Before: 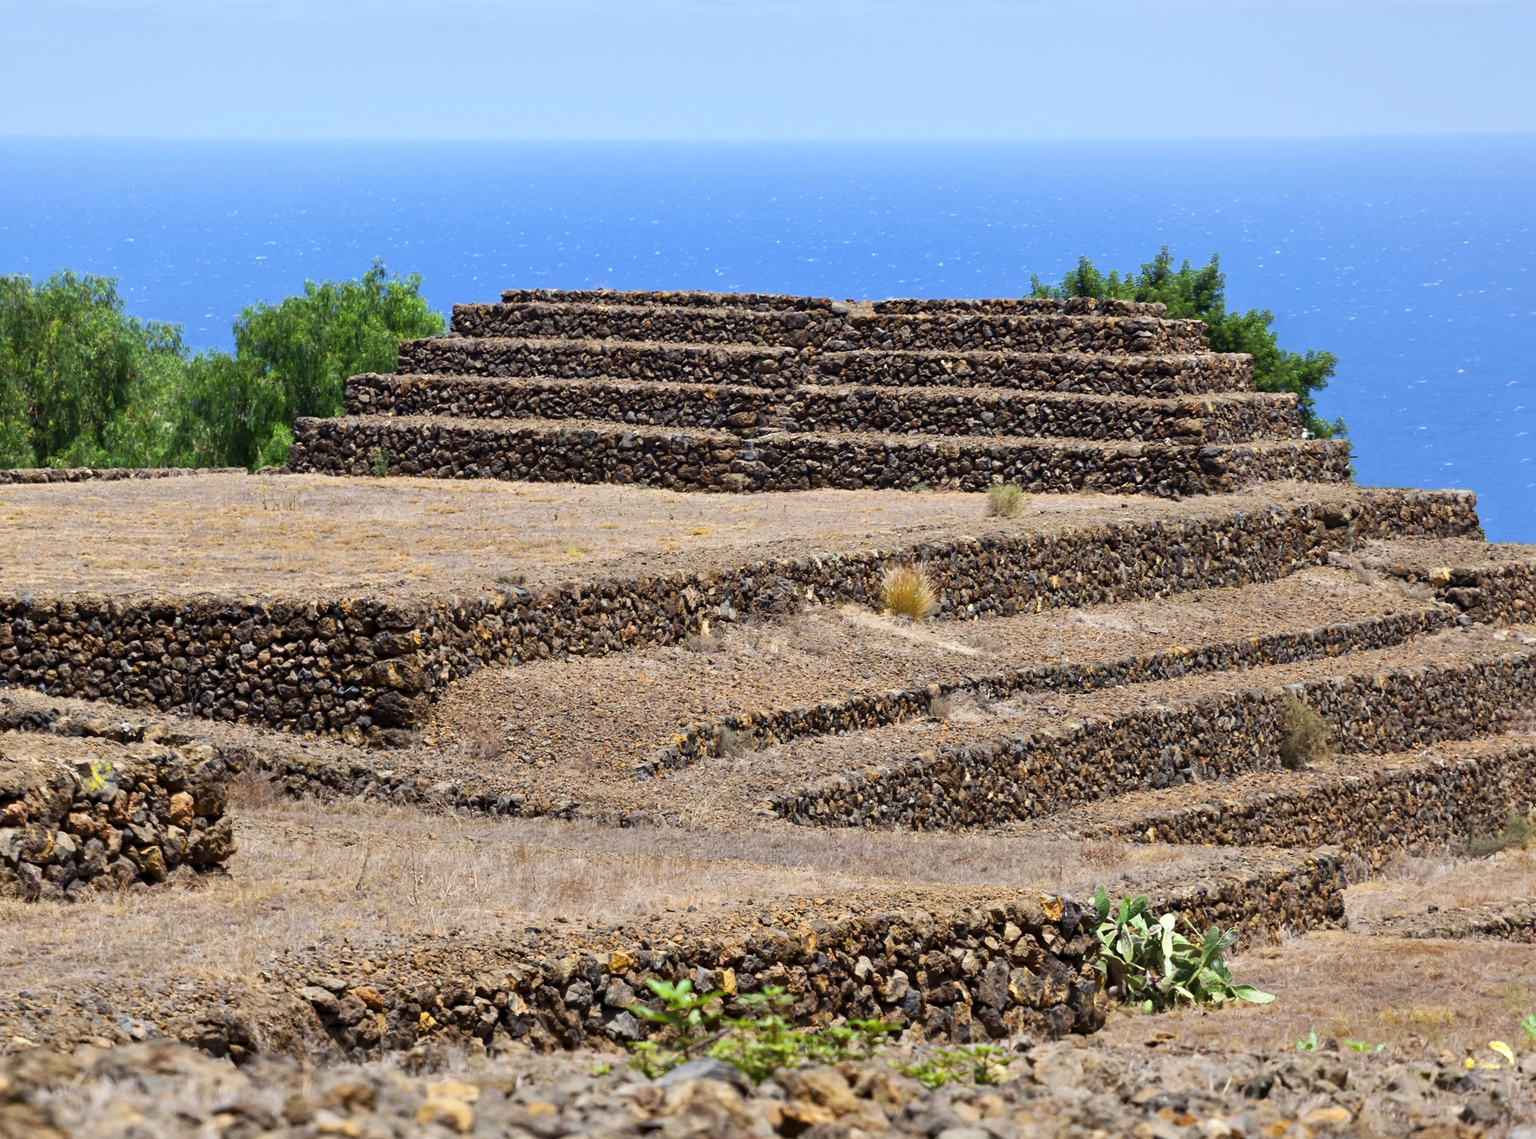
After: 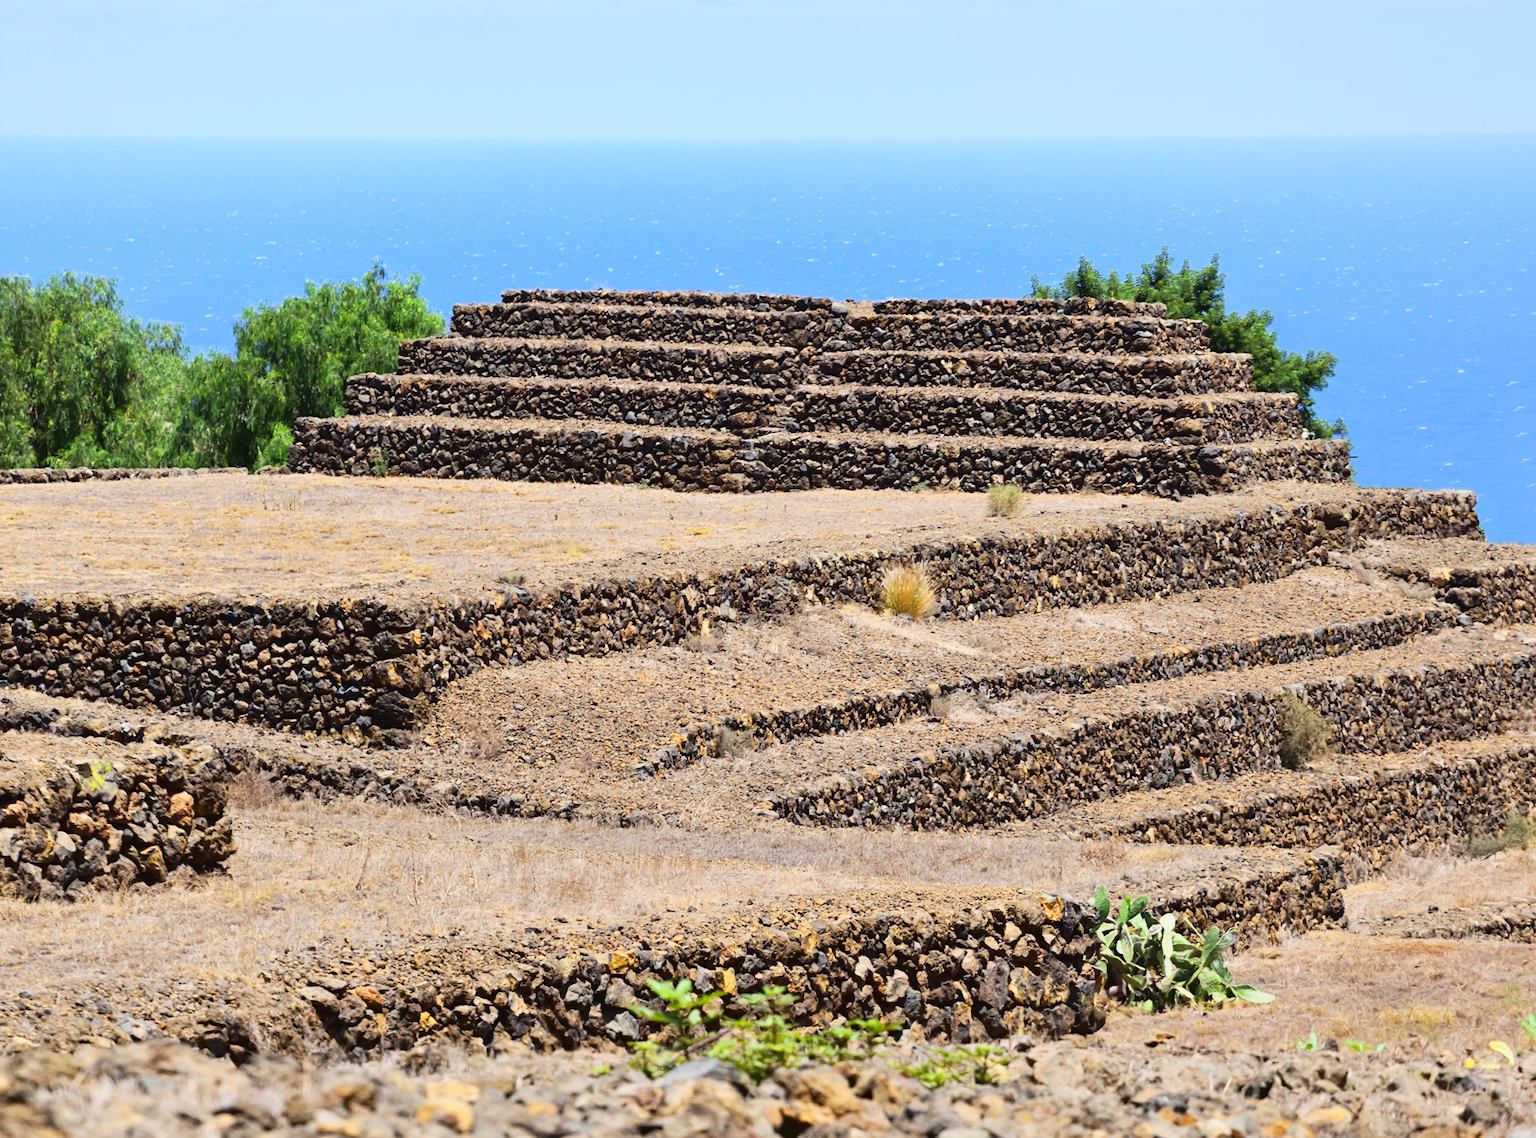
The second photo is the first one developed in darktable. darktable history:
tone curve: curves: ch0 [(0, 0.037) (0.045, 0.055) (0.155, 0.138) (0.29, 0.325) (0.428, 0.513) (0.604, 0.71) (0.824, 0.882) (1, 0.965)]; ch1 [(0, 0) (0.339, 0.334) (0.445, 0.419) (0.476, 0.454) (0.498, 0.498) (0.53, 0.515) (0.557, 0.556) (0.609, 0.649) (0.716, 0.746) (1, 1)]; ch2 [(0, 0) (0.327, 0.318) (0.417, 0.426) (0.46, 0.453) (0.502, 0.5) (0.526, 0.52) (0.554, 0.541) (0.626, 0.65) (0.749, 0.746) (1, 1)], color space Lab, linked channels, preserve colors none
